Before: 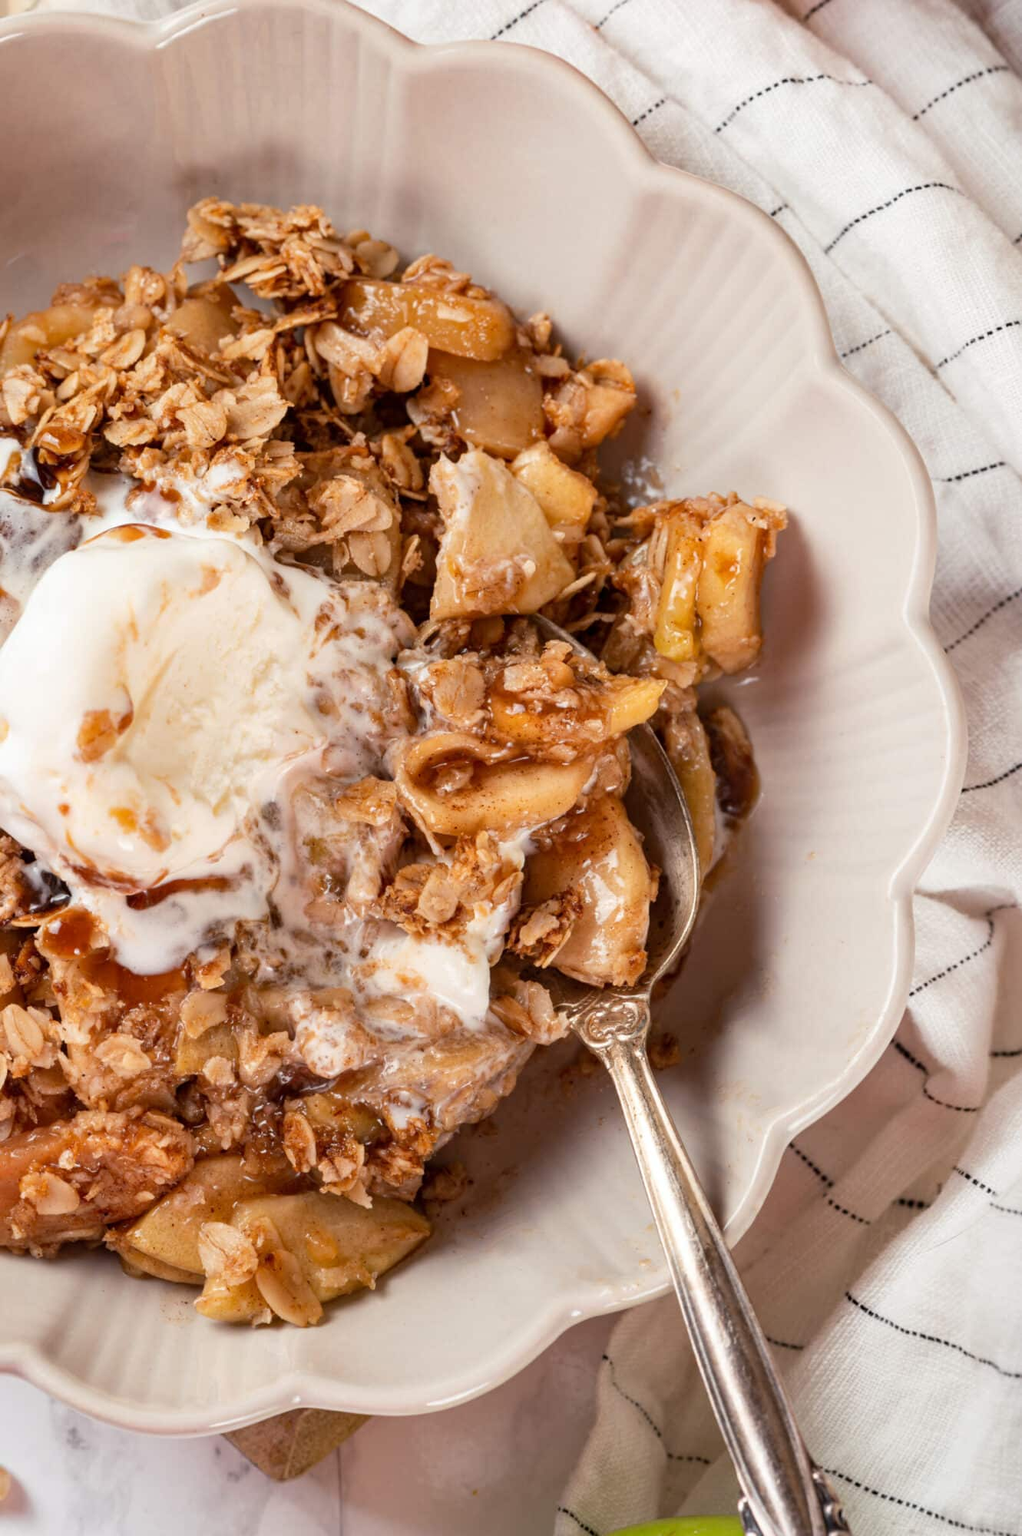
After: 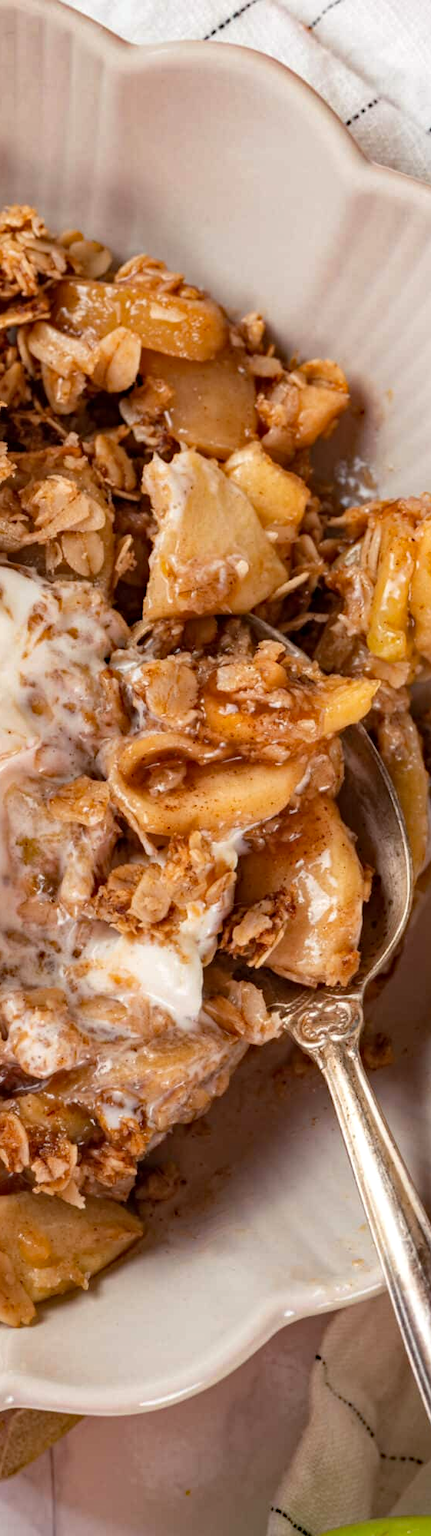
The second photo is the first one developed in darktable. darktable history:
haze removal: strength 0.297, distance 0.252, compatibility mode true, adaptive false
crop: left 28.134%, right 29.597%
